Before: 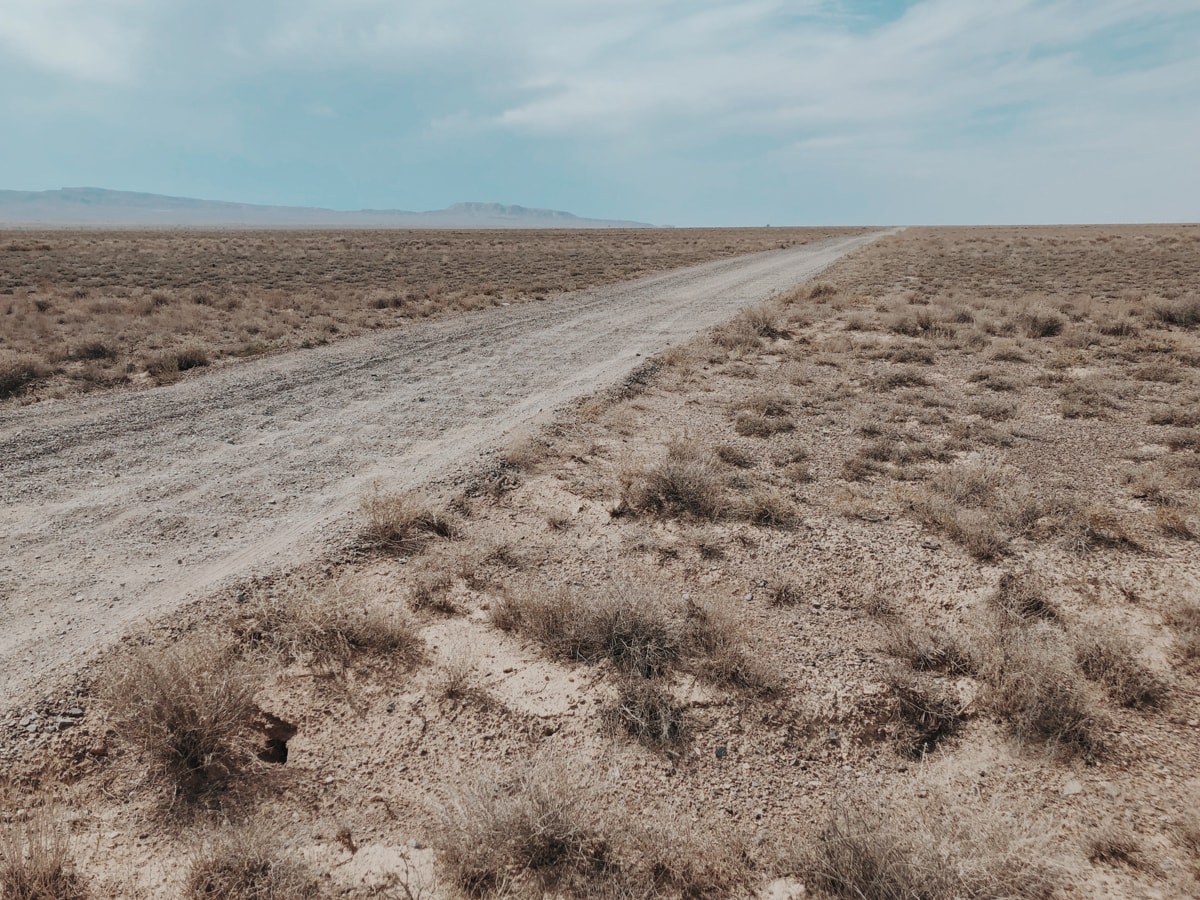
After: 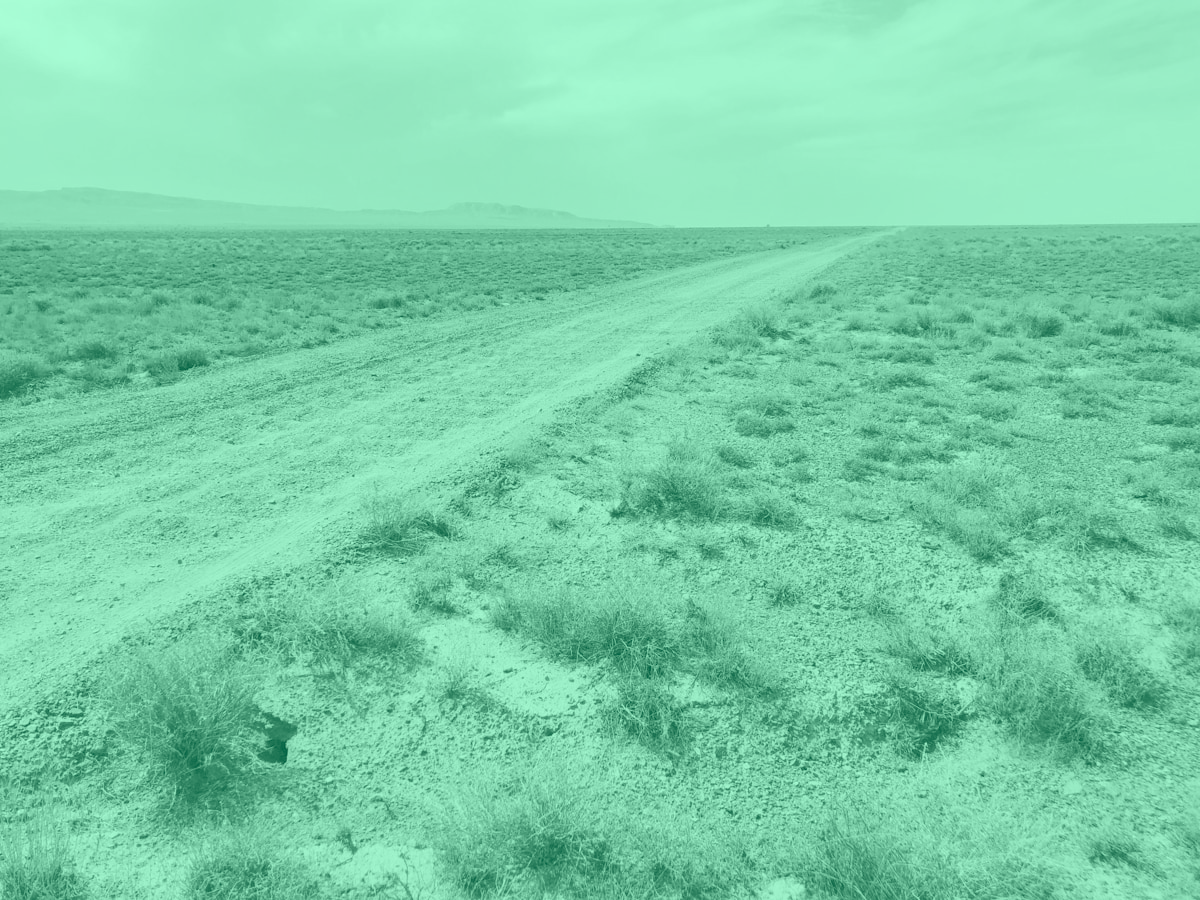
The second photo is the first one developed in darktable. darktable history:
color balance: input saturation 100.43%, contrast fulcrum 14.22%, output saturation 70.41%
rgb levels: mode RGB, independent channels, levels [[0, 0.474, 1], [0, 0.5, 1], [0, 0.5, 1]]
exposure: exposure 0.556 EV
tone equalizer: -7 EV 0.13 EV, smoothing diameter 25%, edges refinement/feathering 10, preserve details guided filter
base curve: curves: ch0 [(0, 0) (0.472, 0.508) (1, 1)]
color correction: highlights a* 15, highlights b* 31.55
colorize: hue 147.6°, saturation 65%, lightness 21.64%
